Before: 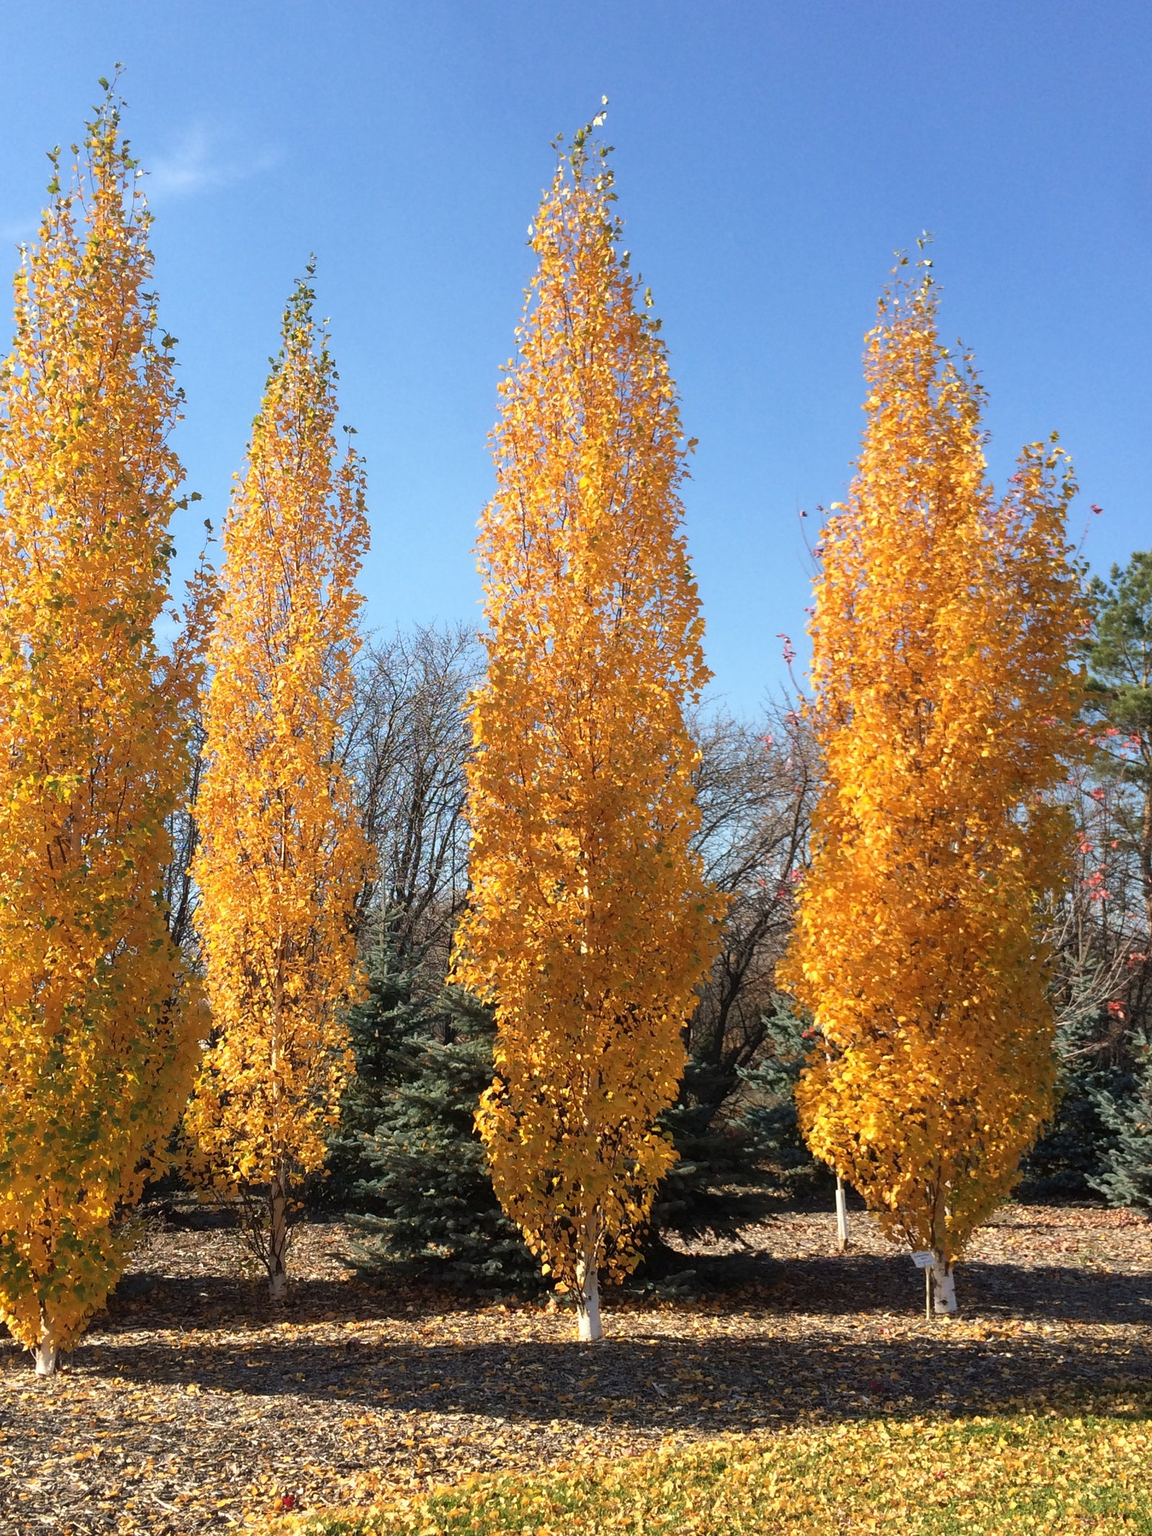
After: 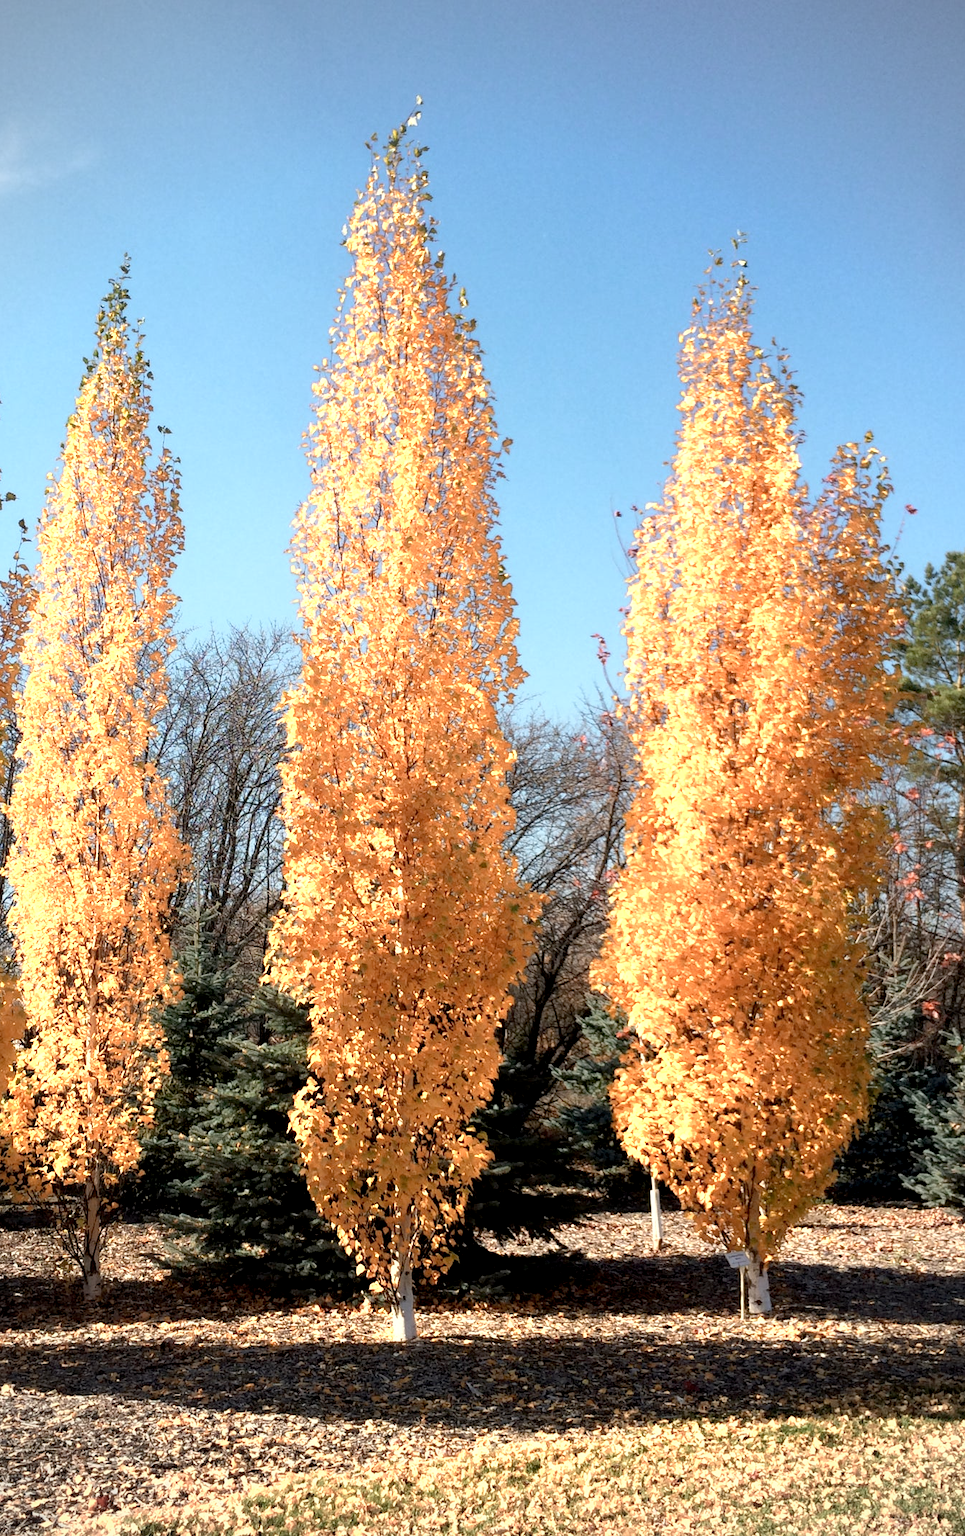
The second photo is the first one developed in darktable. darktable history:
contrast equalizer: octaves 7, y [[0.528, 0.548, 0.563, 0.562, 0.546, 0.526], [0.55 ×6], [0 ×6], [0 ×6], [0 ×6]], mix -0.182
exposure: black level correction 0.01, exposure 0.012 EV, compensate exposure bias true, compensate highlight preservation false
crop: left 16.13%
color zones: curves: ch0 [(0.018, 0.548) (0.224, 0.64) (0.425, 0.447) (0.675, 0.575) (0.732, 0.579)]; ch1 [(0.066, 0.487) (0.25, 0.5) (0.404, 0.43) (0.75, 0.421) (0.956, 0.421)]; ch2 [(0.044, 0.561) (0.215, 0.465) (0.399, 0.544) (0.465, 0.548) (0.614, 0.447) (0.724, 0.43) (0.882, 0.623) (0.956, 0.632)], mix 21.58%
vignetting: unbound false
